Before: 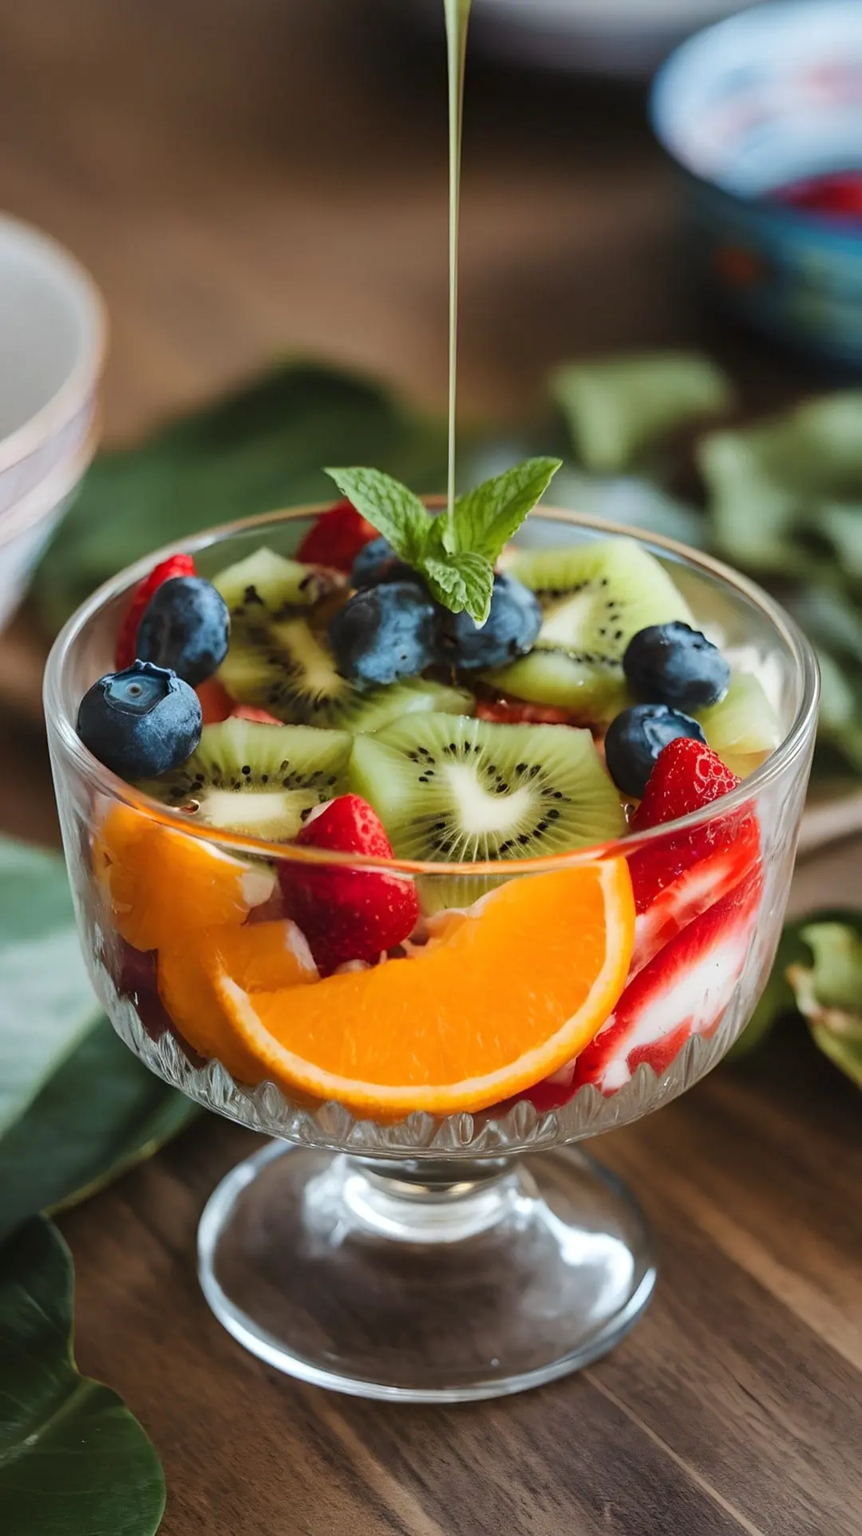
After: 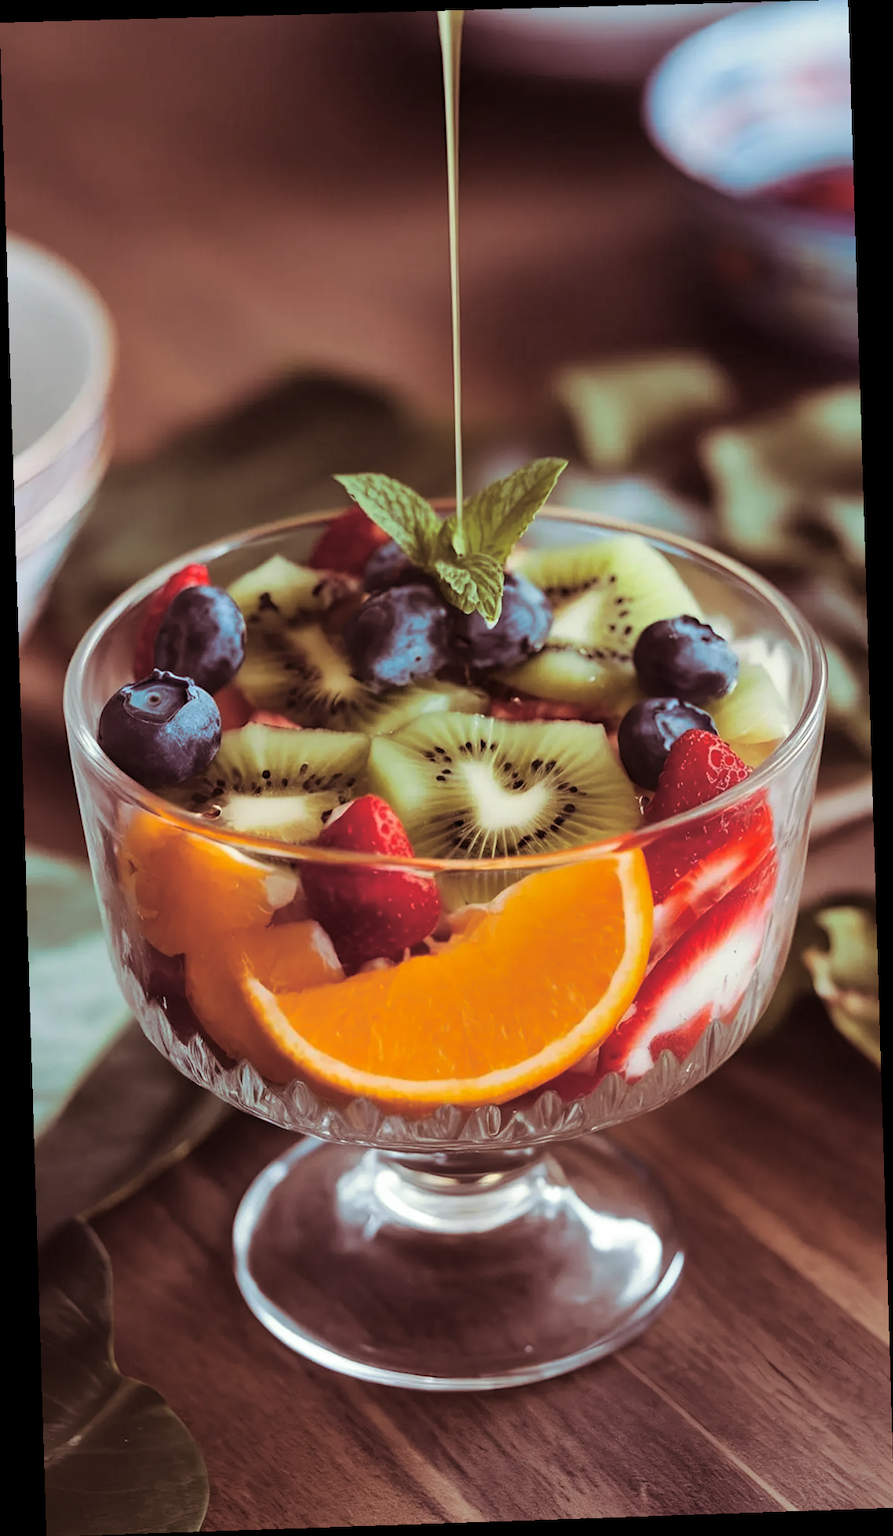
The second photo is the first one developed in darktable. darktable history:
split-toning: on, module defaults
shadows and highlights: shadows 20.91, highlights -82.73, soften with gaussian
rotate and perspective: rotation -1.77°, lens shift (horizontal) 0.004, automatic cropping off
